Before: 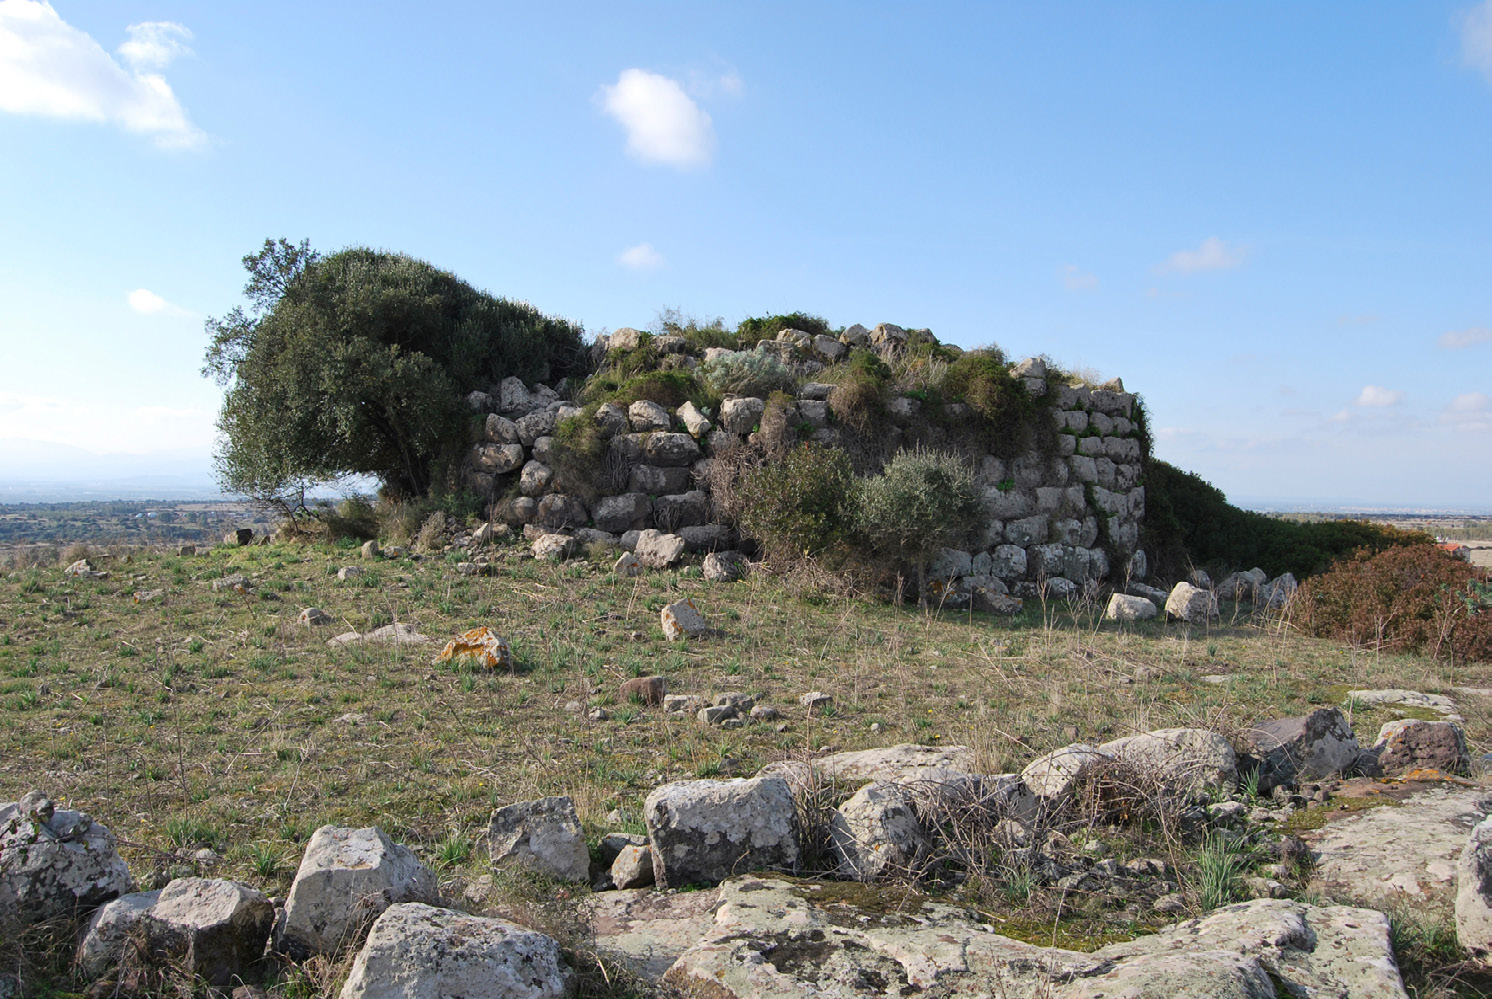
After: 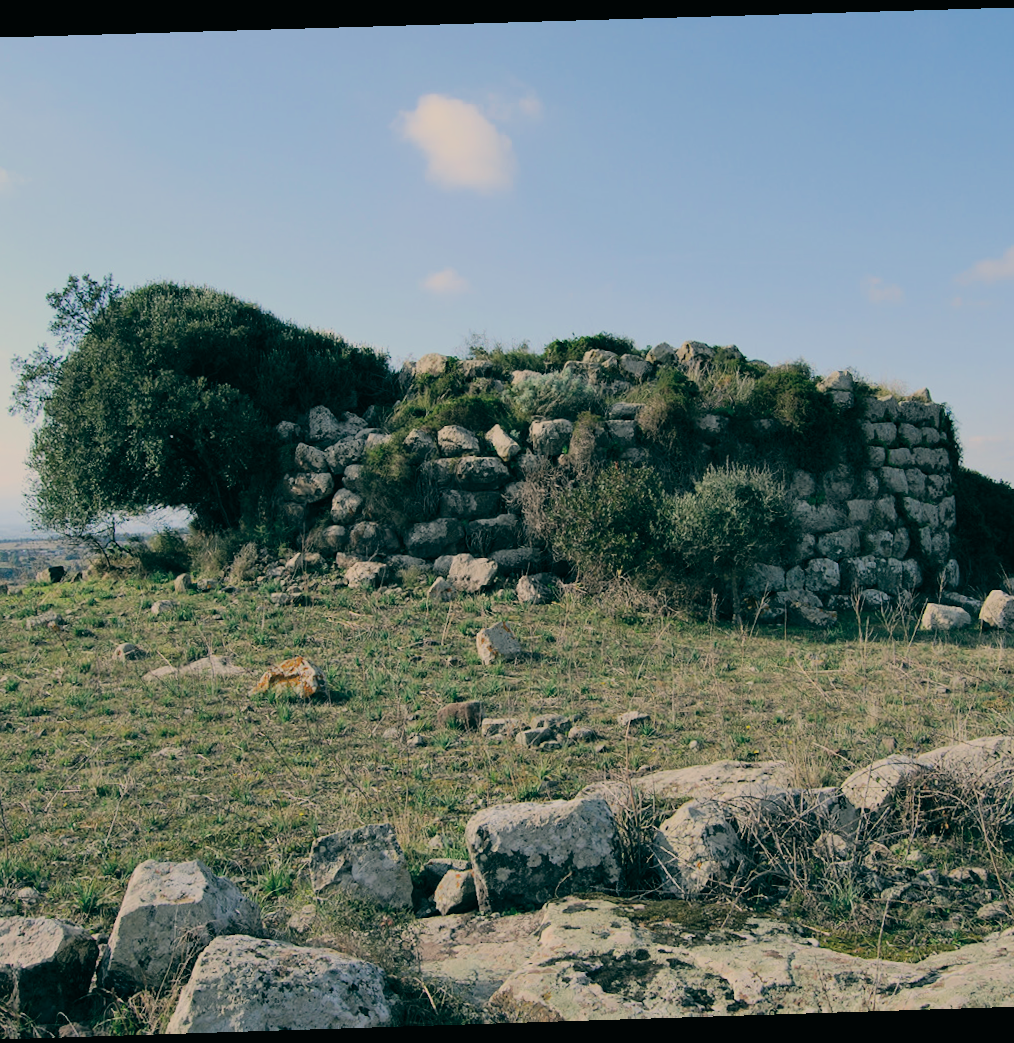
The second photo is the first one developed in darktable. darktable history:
crop and rotate: left 13.537%, right 19.796%
filmic rgb: black relative exposure -6.15 EV, white relative exposure 6.96 EV, hardness 2.23, color science v6 (2022)
rotate and perspective: rotation -1.77°, lens shift (horizontal) 0.004, automatic cropping off
color balance: lift [1.005, 0.99, 1.007, 1.01], gamma [1, 0.979, 1.011, 1.021], gain [0.923, 1.098, 1.025, 0.902], input saturation 90.45%, contrast 7.73%, output saturation 105.91%
